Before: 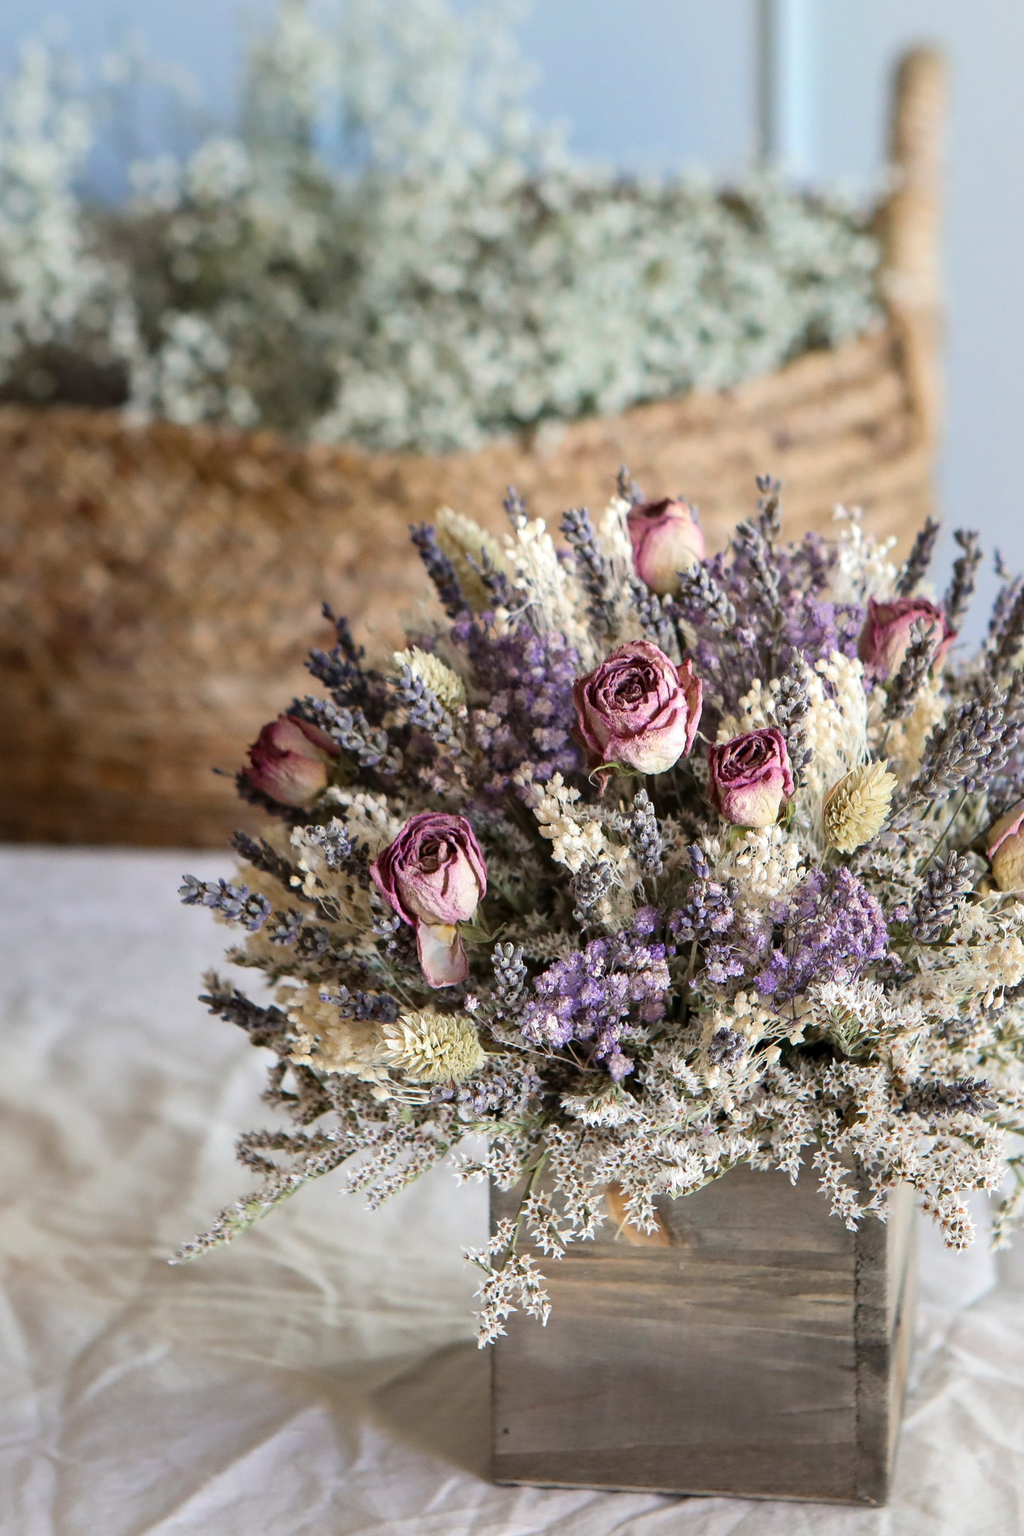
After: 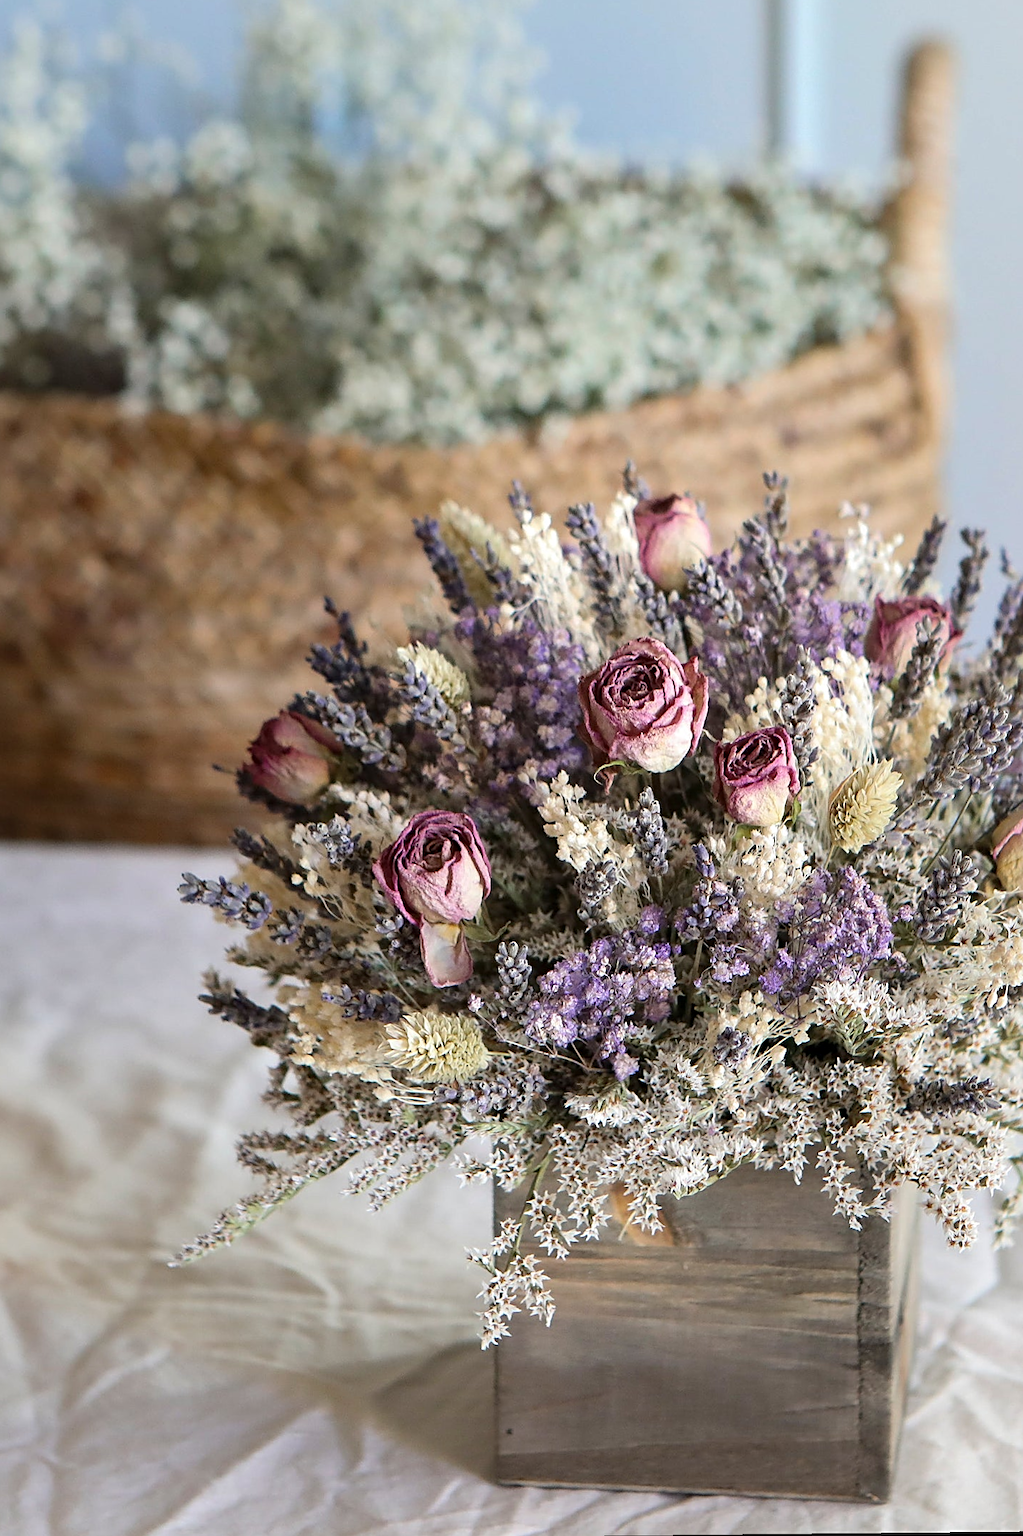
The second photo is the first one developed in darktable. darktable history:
sharpen: on, module defaults
rotate and perspective: rotation 0.174°, lens shift (vertical) 0.013, lens shift (horizontal) 0.019, shear 0.001, automatic cropping original format, crop left 0.007, crop right 0.991, crop top 0.016, crop bottom 0.997
